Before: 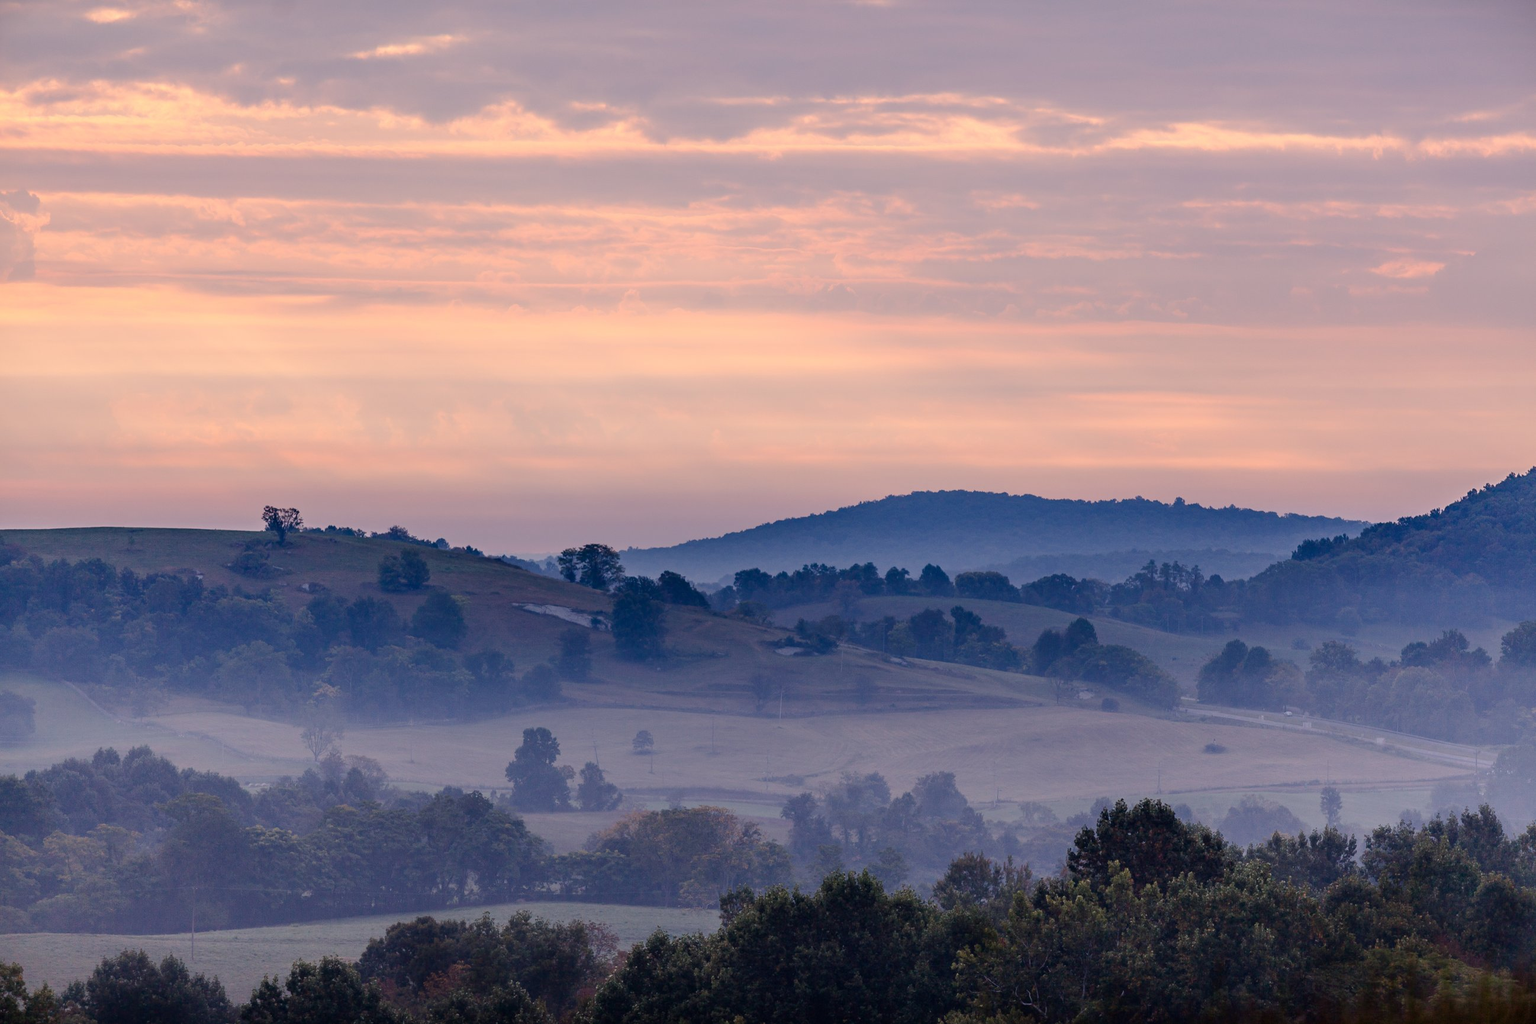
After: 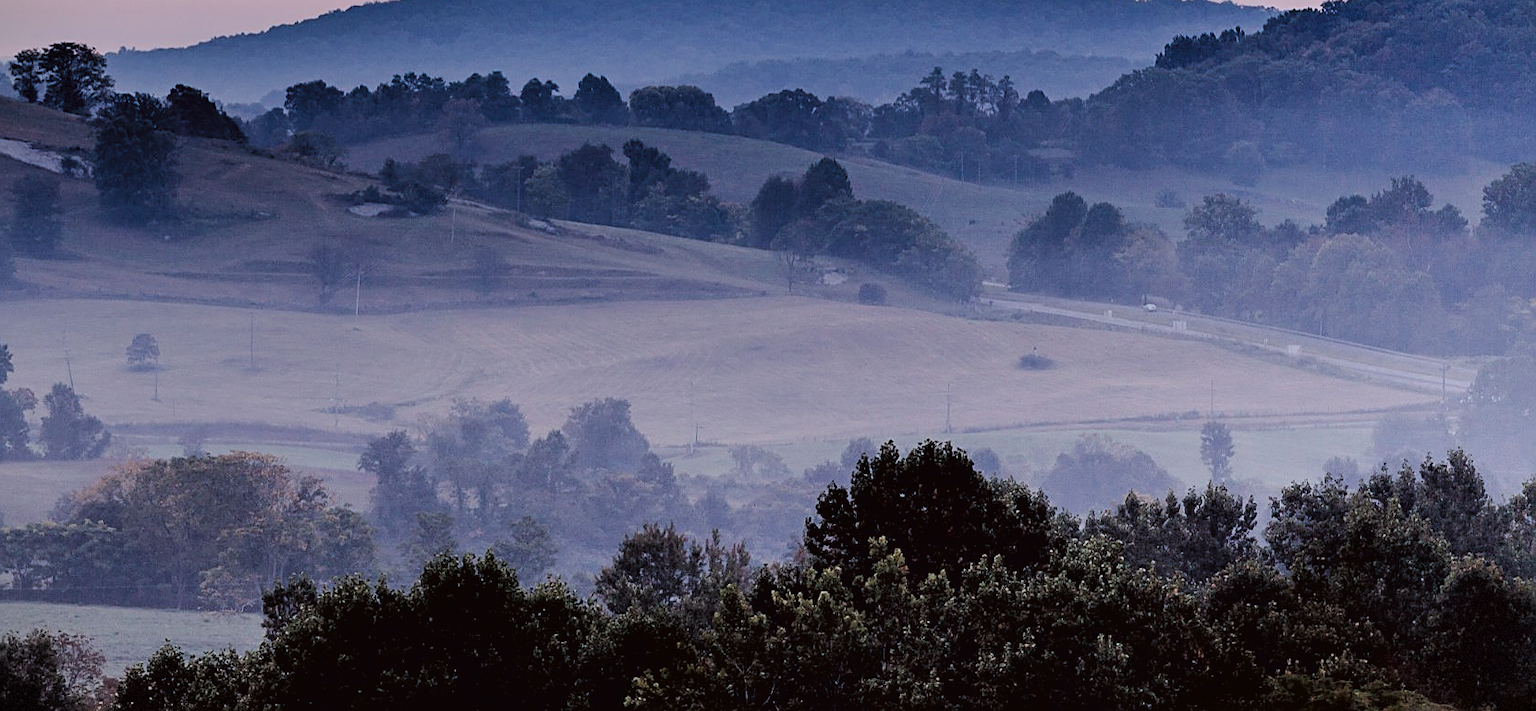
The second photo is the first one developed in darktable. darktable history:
crop and rotate: left 35.944%, top 50.56%, bottom 4.886%
filmic rgb: black relative exposure -7.13 EV, white relative exposure 5.36 EV, hardness 3.02
sharpen: on, module defaults
shadows and highlights: radius 336.56, shadows 28.74, soften with gaussian
tone curve: curves: ch0 [(0, 0.013) (0.054, 0.018) (0.205, 0.191) (0.289, 0.292) (0.39, 0.424) (0.493, 0.551) (0.647, 0.752) (0.796, 0.887) (1, 0.998)]; ch1 [(0, 0) (0.371, 0.339) (0.477, 0.452) (0.494, 0.495) (0.501, 0.501) (0.51, 0.516) (0.54, 0.557) (0.572, 0.605) (0.66, 0.701) (0.783, 0.804) (1, 1)]; ch2 [(0, 0) (0.32, 0.281) (0.403, 0.399) (0.441, 0.428) (0.47, 0.469) (0.498, 0.496) (0.524, 0.543) (0.551, 0.579) (0.633, 0.665) (0.7, 0.711) (1, 1)], color space Lab, linked channels, preserve colors none
color correction: highlights a* -2.72, highlights b* -1.99, shadows a* 2.18, shadows b* 2.75
vignetting: fall-off start 100.78%, center (0.036, -0.093), width/height ratio 1.302, dithering 8-bit output
